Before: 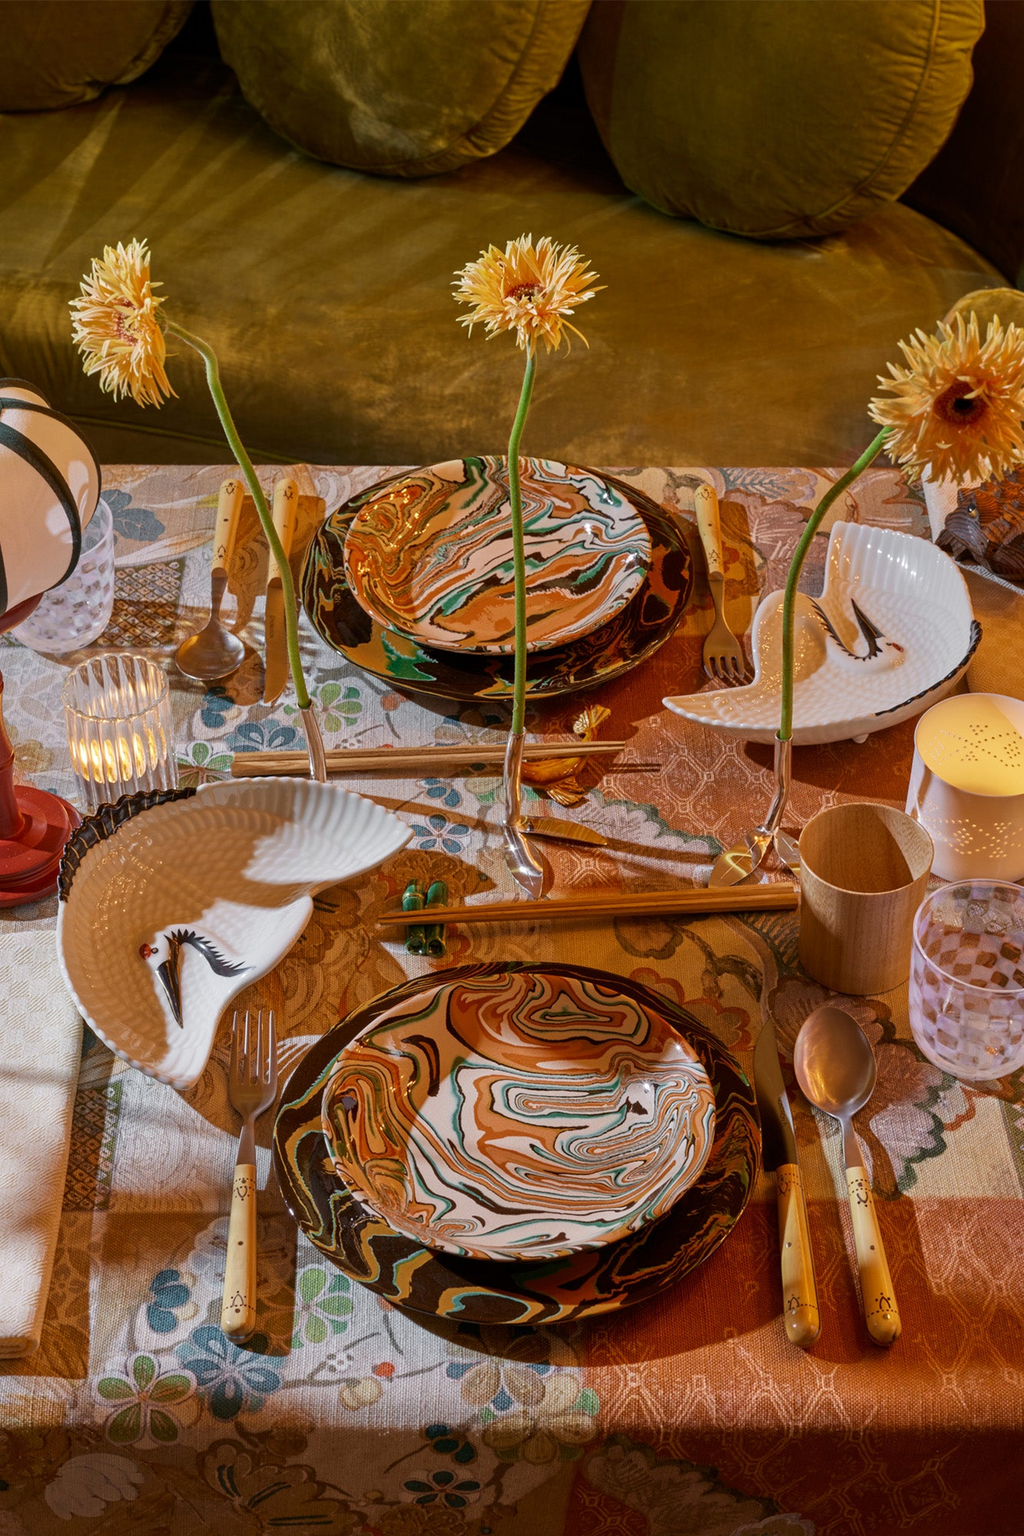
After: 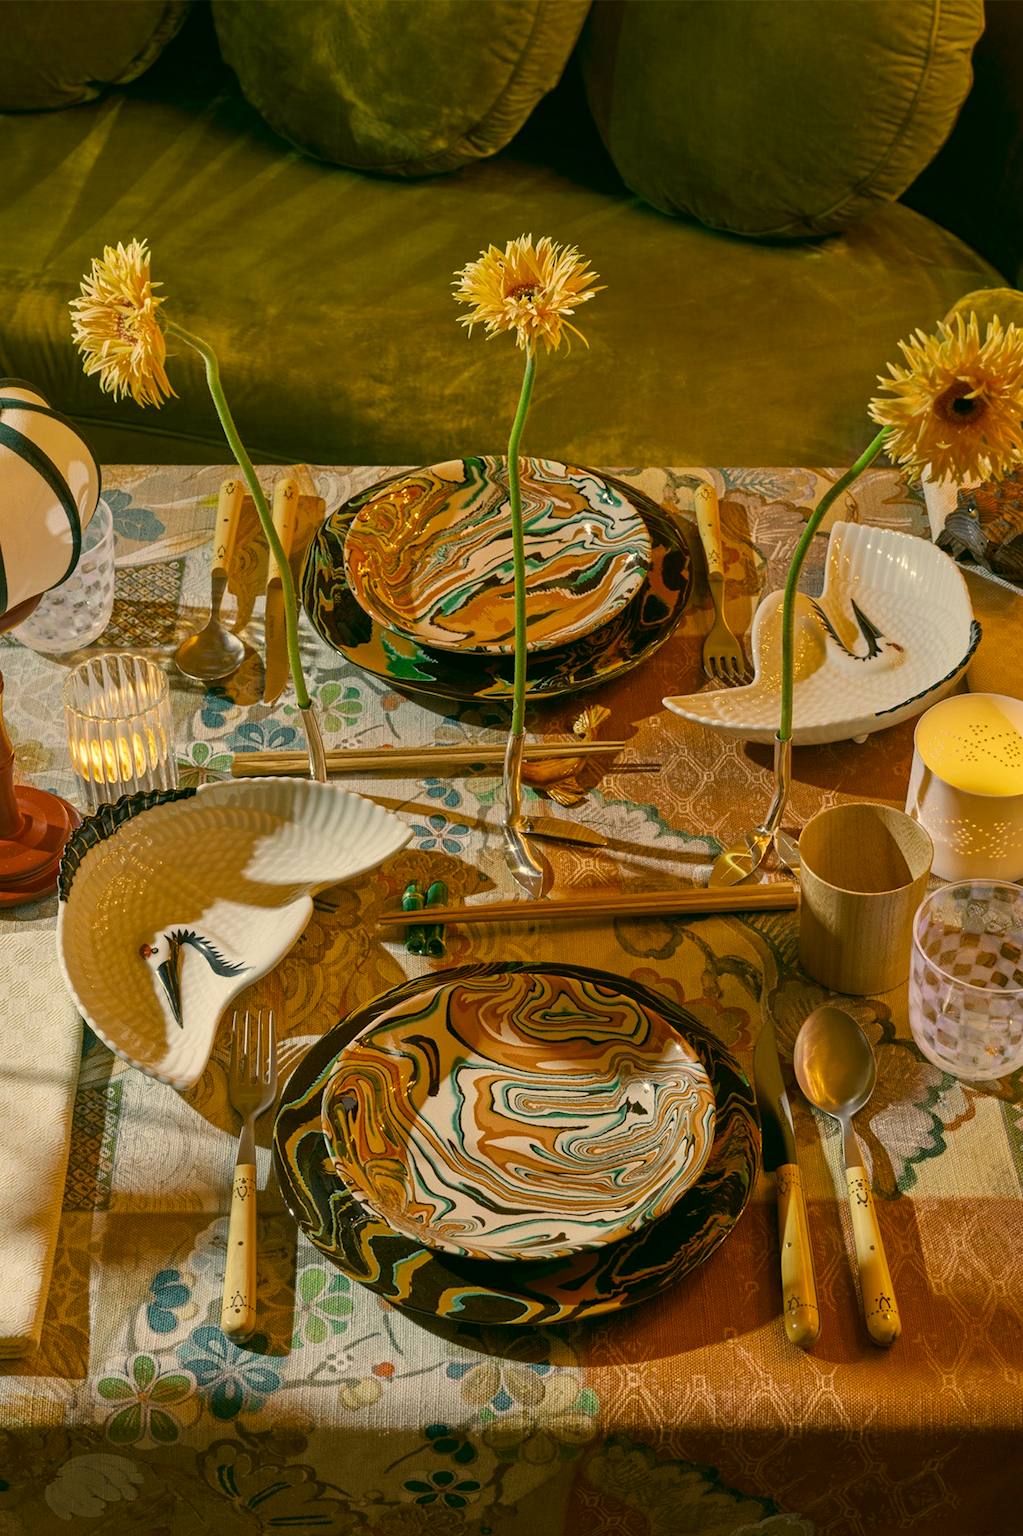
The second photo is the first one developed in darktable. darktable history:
color correction: highlights a* 5, highlights b* 24.41, shadows a* -15.56, shadows b* 3.7
